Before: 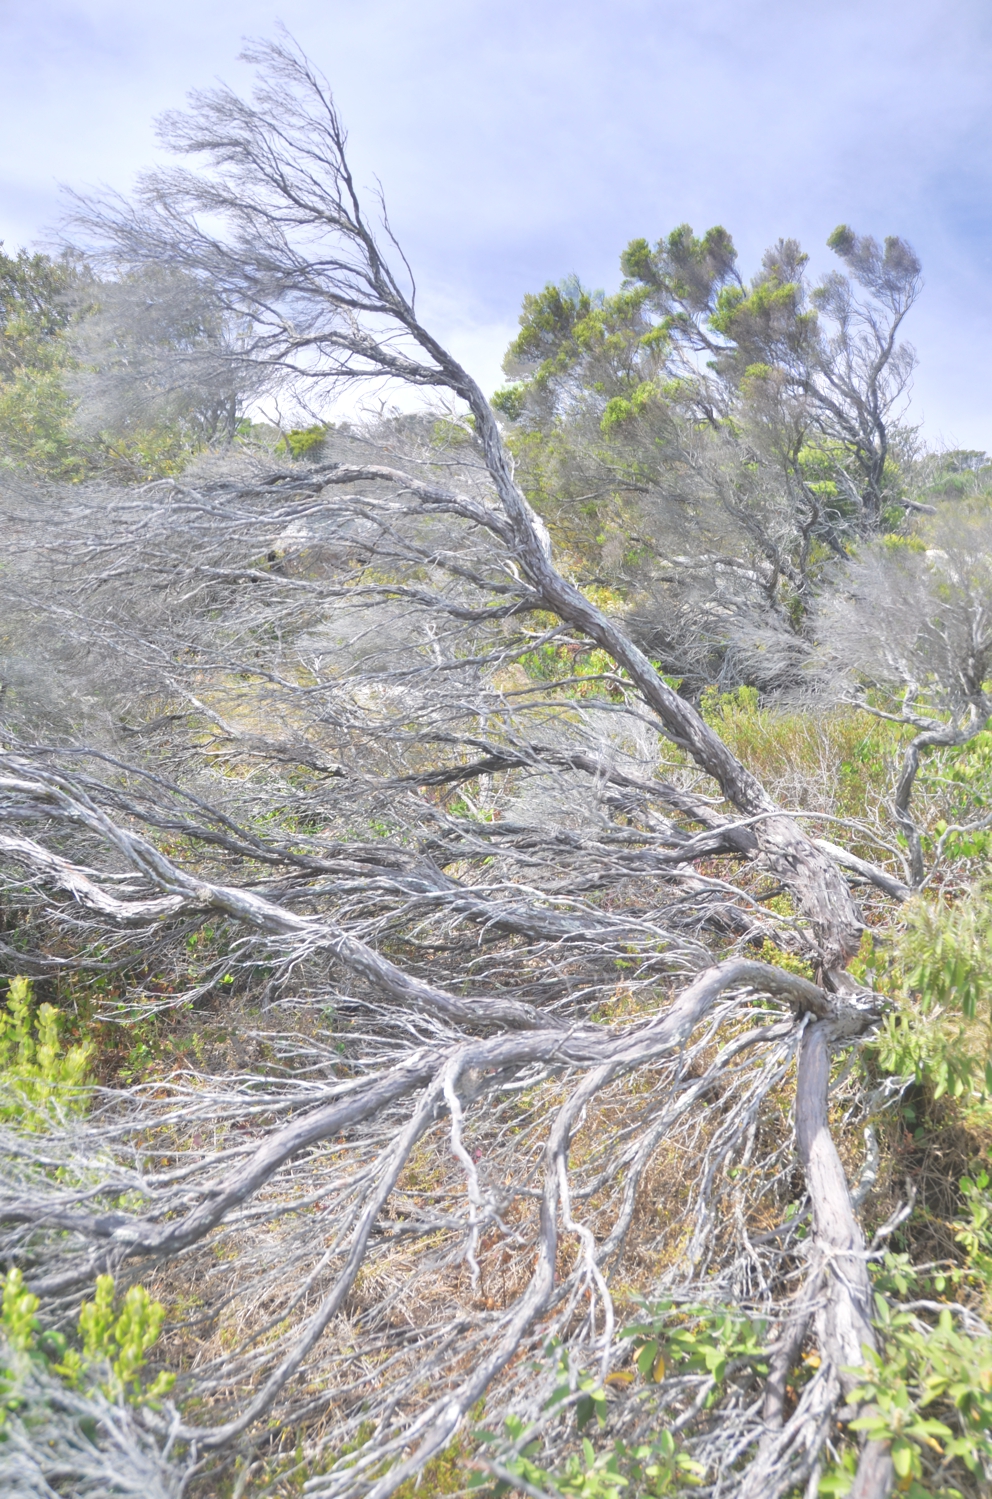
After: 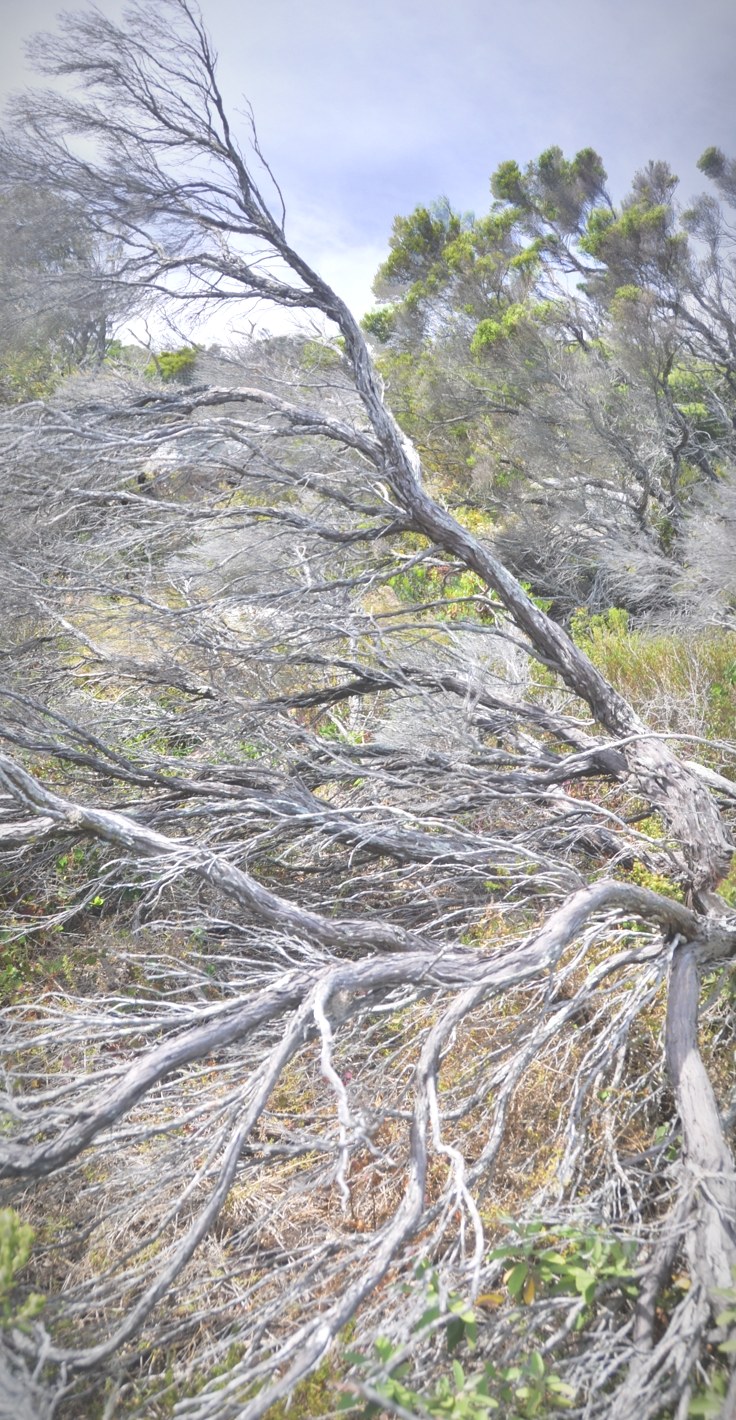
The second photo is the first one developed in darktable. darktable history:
crop and rotate: left 13.15%, top 5.251%, right 12.609%
shadows and highlights: shadows 43.06, highlights 6.94
vignetting: fall-off radius 70%, automatic ratio true
local contrast: mode bilateral grid, contrast 20, coarseness 50, detail 120%, midtone range 0.2
